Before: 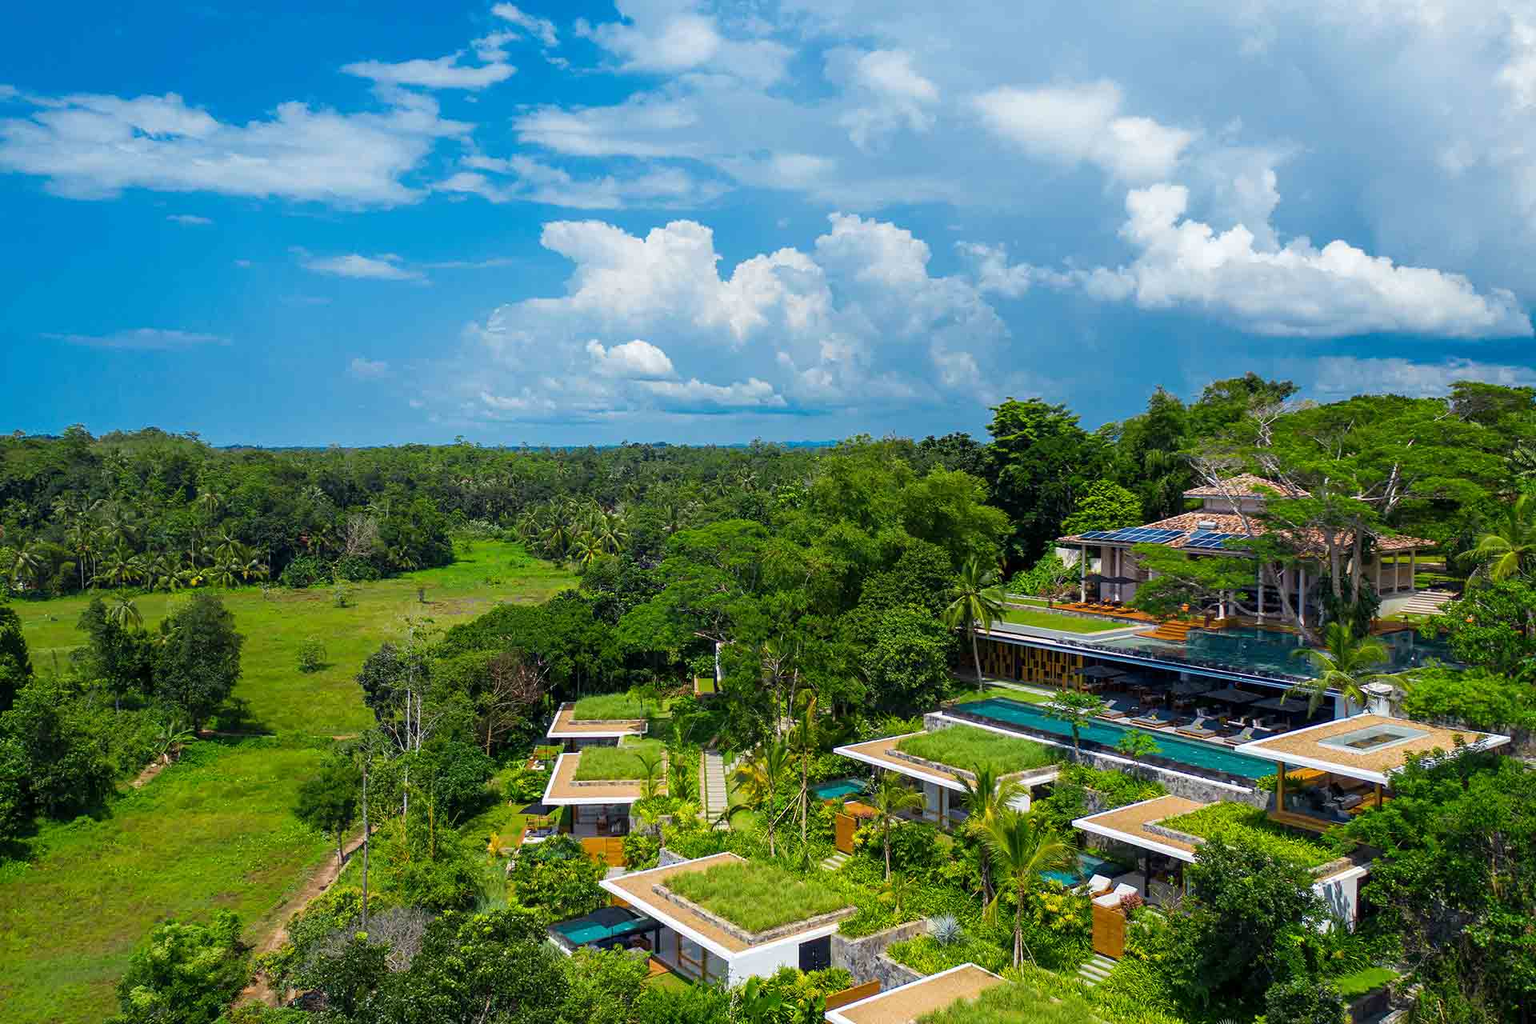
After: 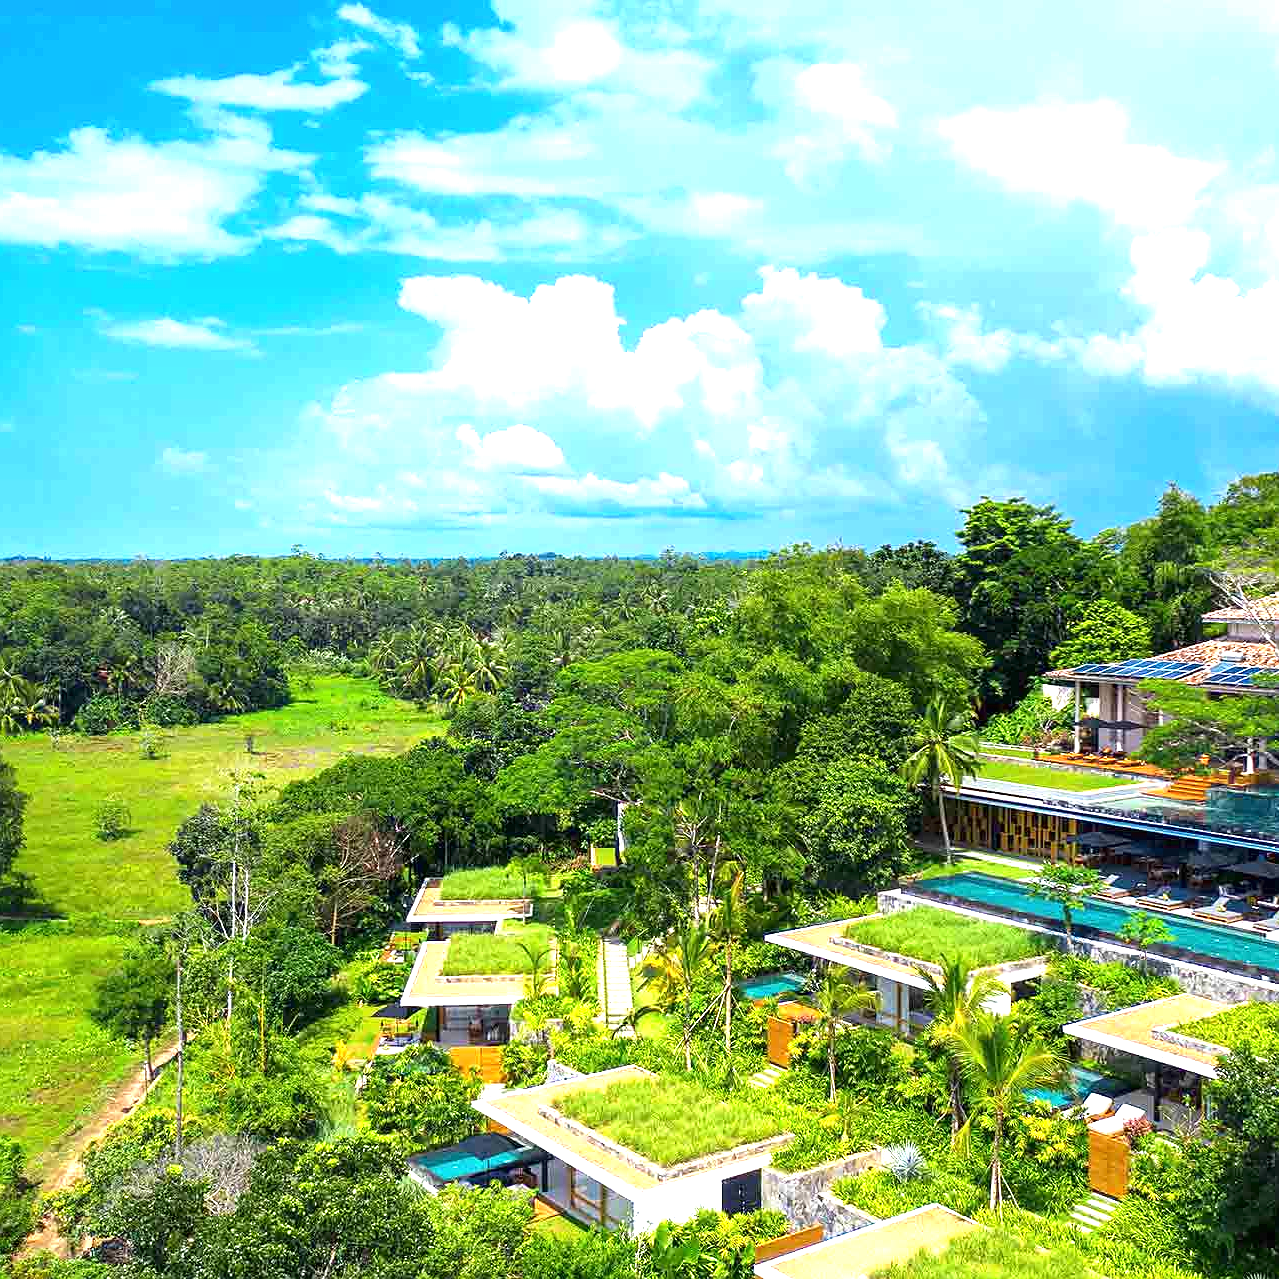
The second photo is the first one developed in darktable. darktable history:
sharpen: radius 1
contrast brightness saturation: contrast 0.05
exposure: black level correction 0, exposure 1.3 EV, compensate exposure bias true, compensate highlight preservation false
crop and rotate: left 14.436%, right 18.898%
white balance: emerald 1
